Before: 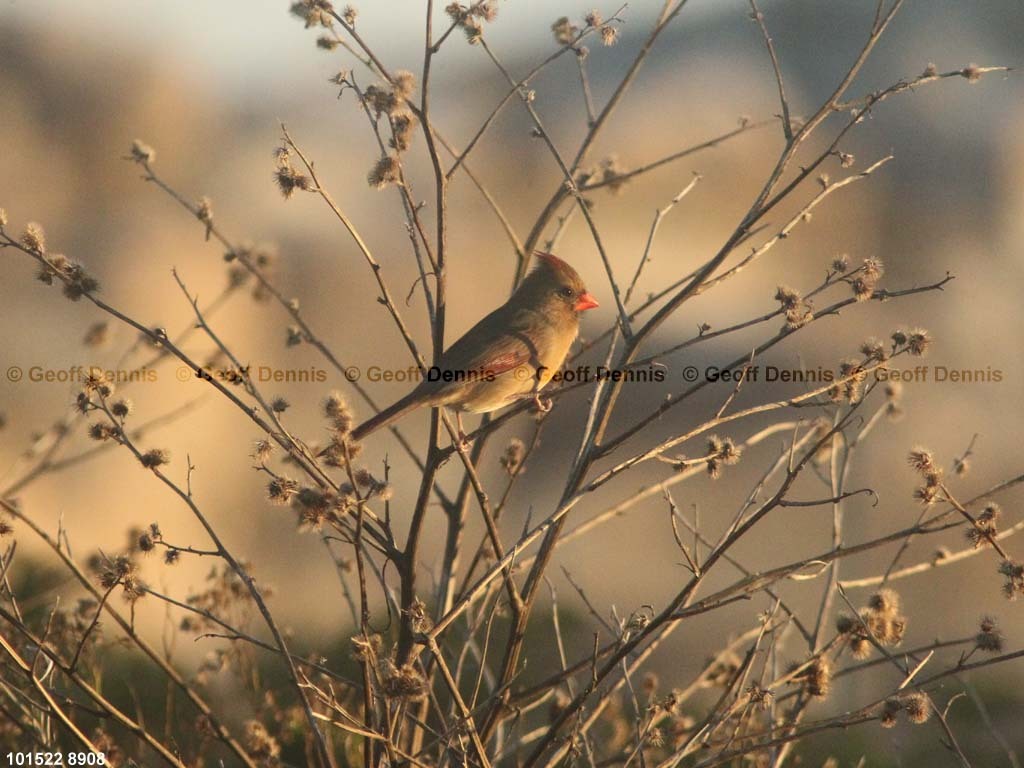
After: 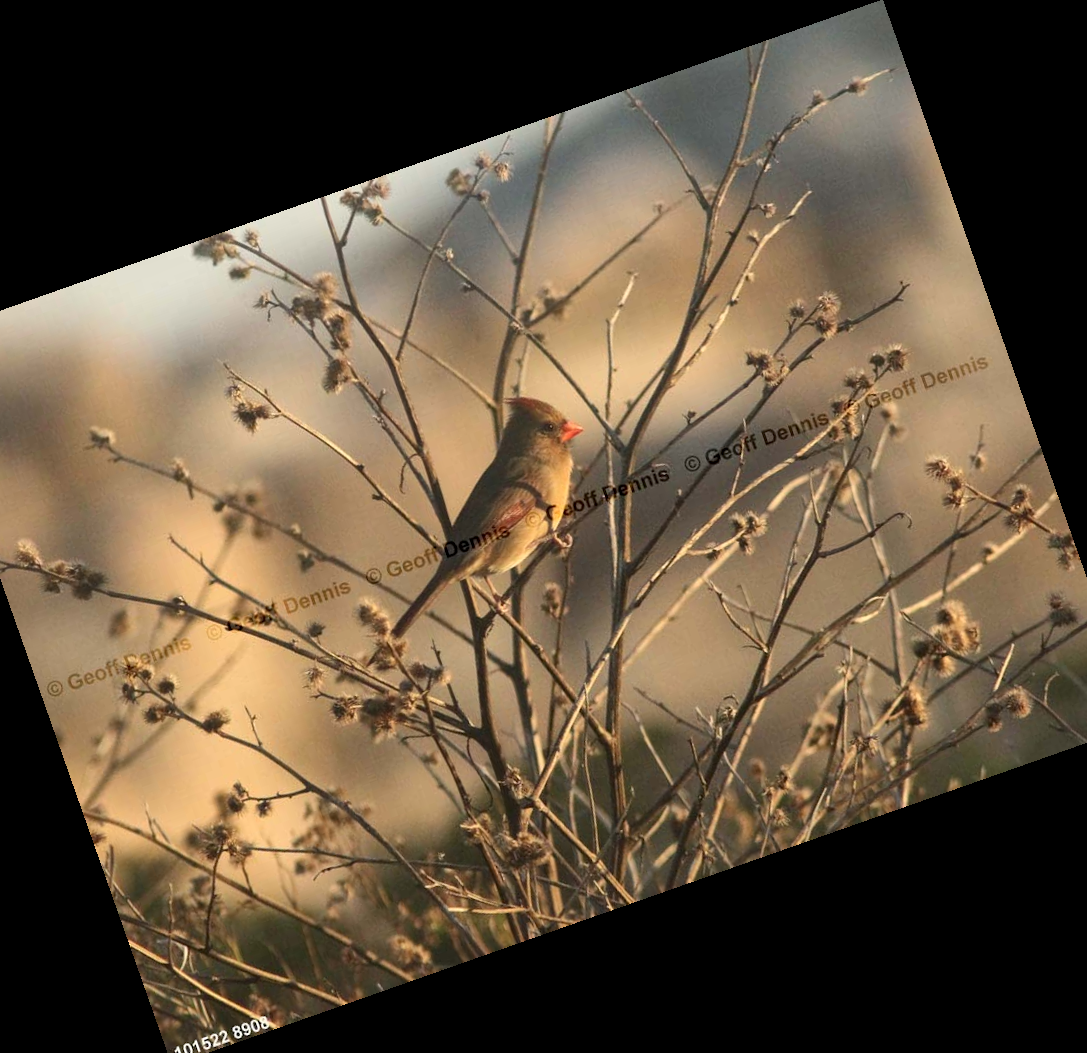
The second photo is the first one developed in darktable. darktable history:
crop and rotate: angle 19.43°, left 6.812%, right 4.125%, bottom 1.087%
local contrast: mode bilateral grid, contrast 20, coarseness 50, detail 140%, midtone range 0.2
